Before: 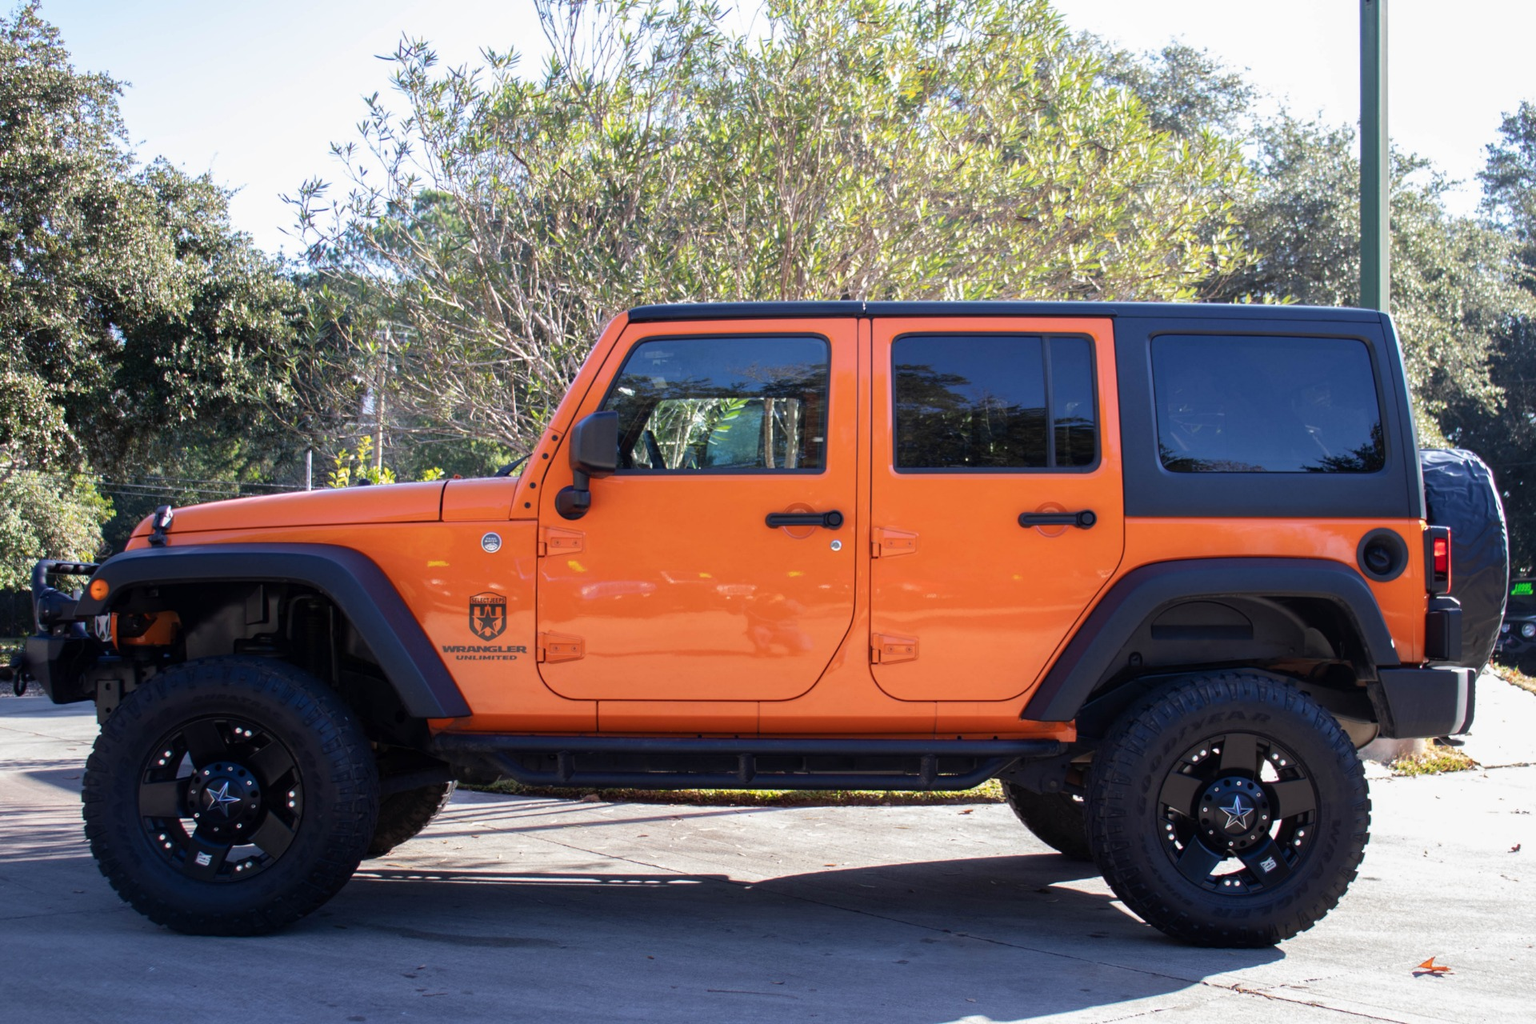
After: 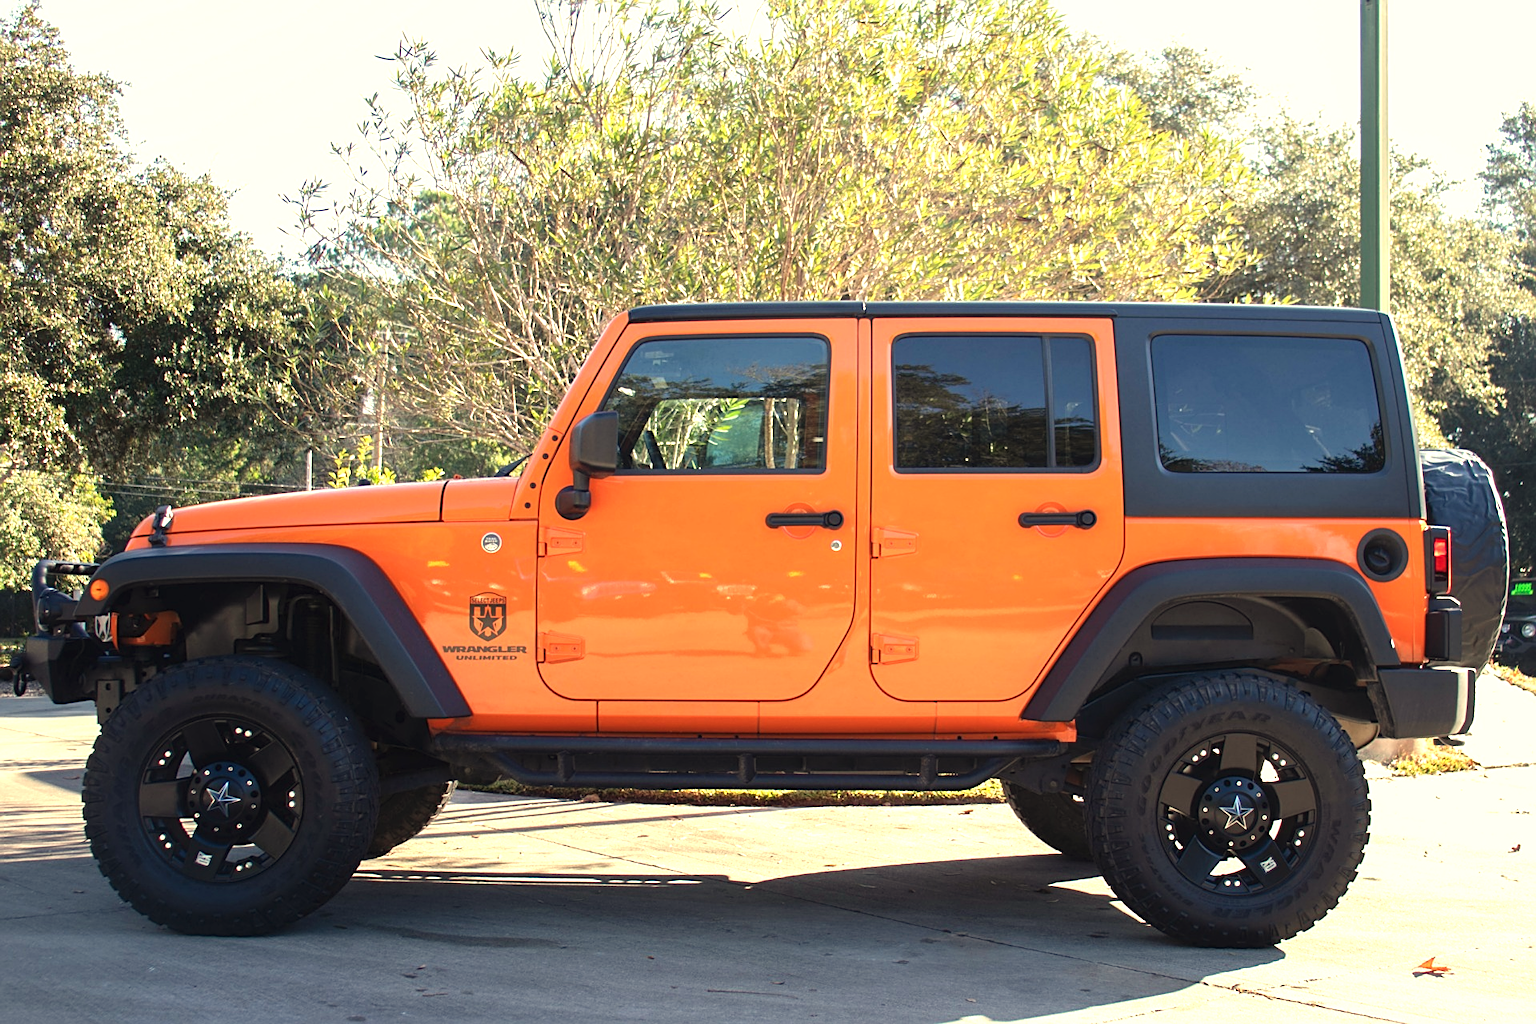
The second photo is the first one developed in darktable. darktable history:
exposure: black level correction -0.002, exposure 0.708 EV, compensate exposure bias true, compensate highlight preservation false
white balance: red 1.08, blue 0.791
sharpen: on, module defaults
